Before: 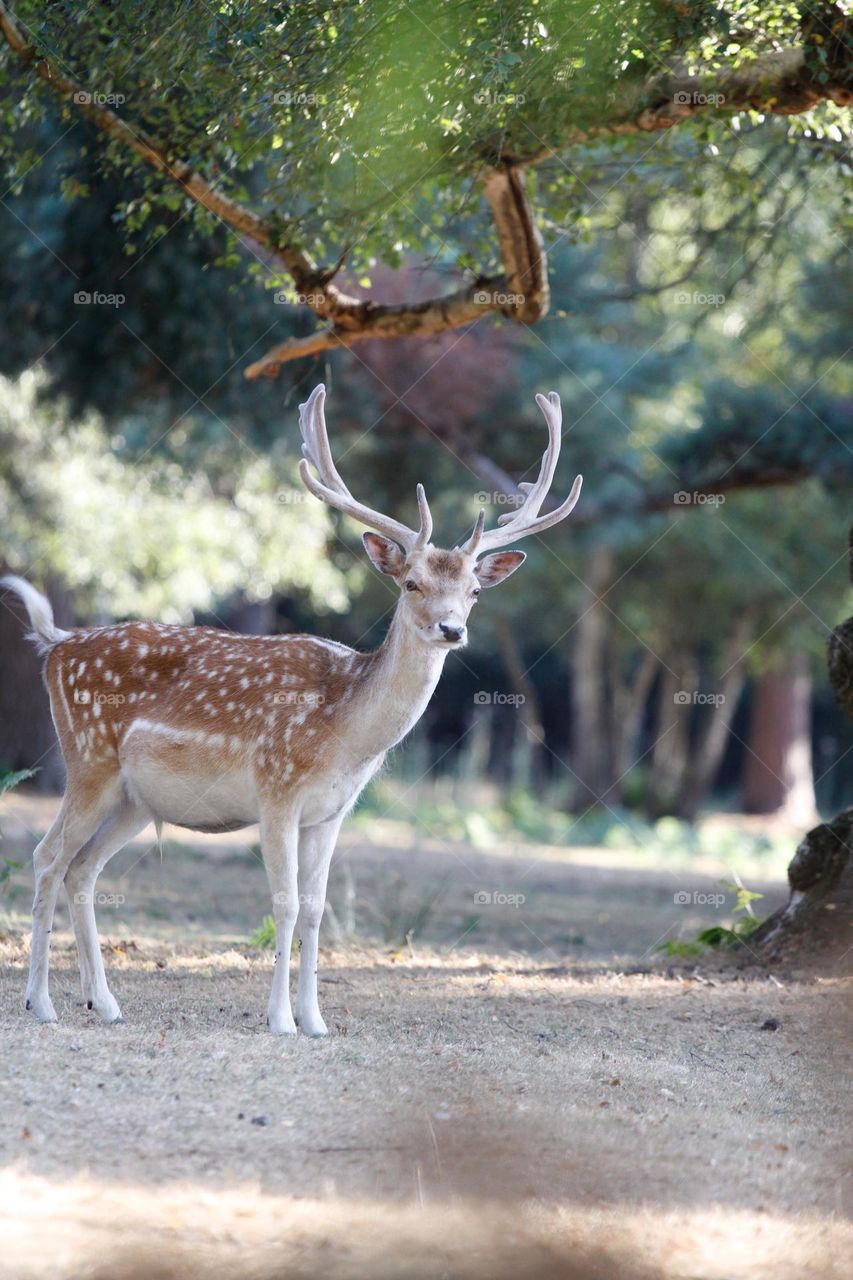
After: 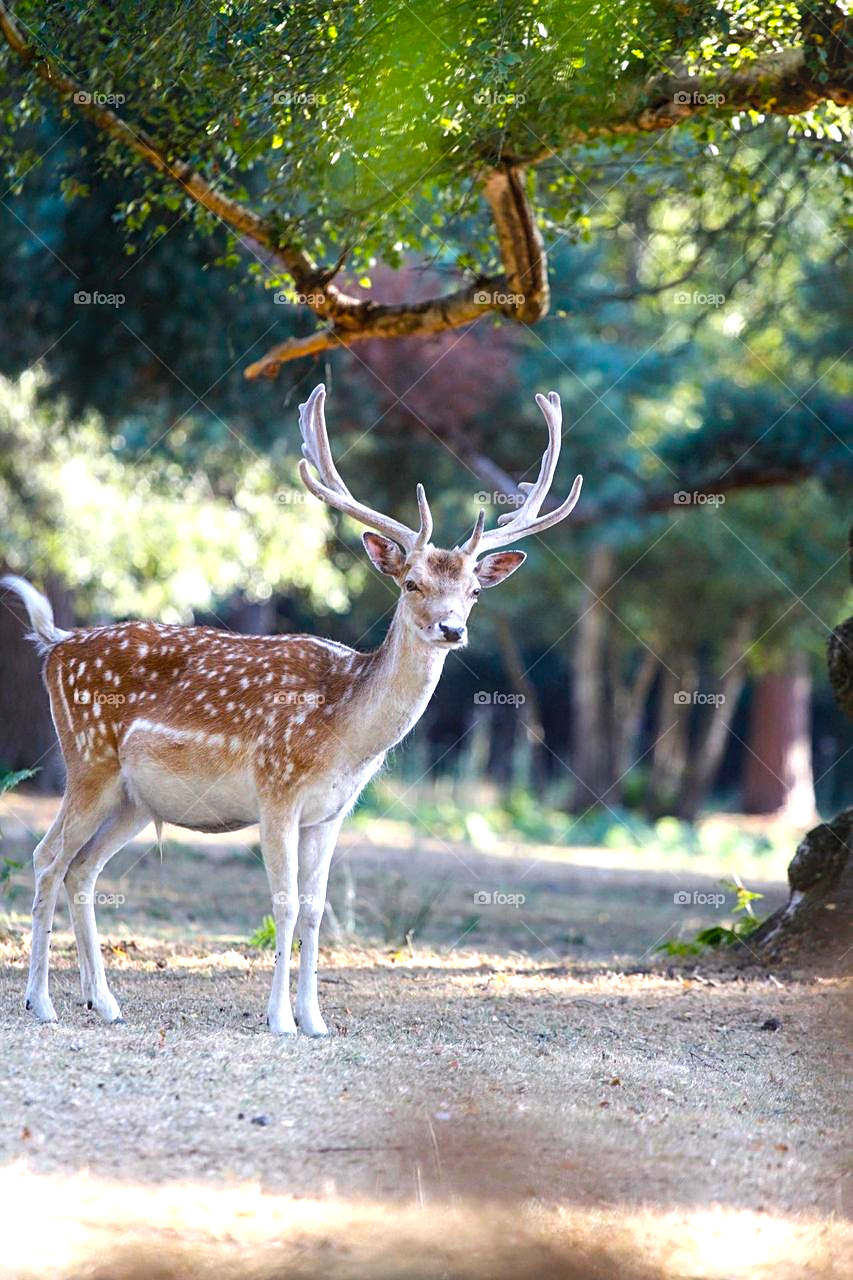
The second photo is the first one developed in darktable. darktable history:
local contrast: detail 110%
sharpen: on, module defaults
color balance rgb: perceptual saturation grading › global saturation 13.41%, perceptual brilliance grading › highlights 13.189%, perceptual brilliance grading › mid-tones 8.61%, perceptual brilliance grading › shadows -18.001%, global vibrance 50.44%
